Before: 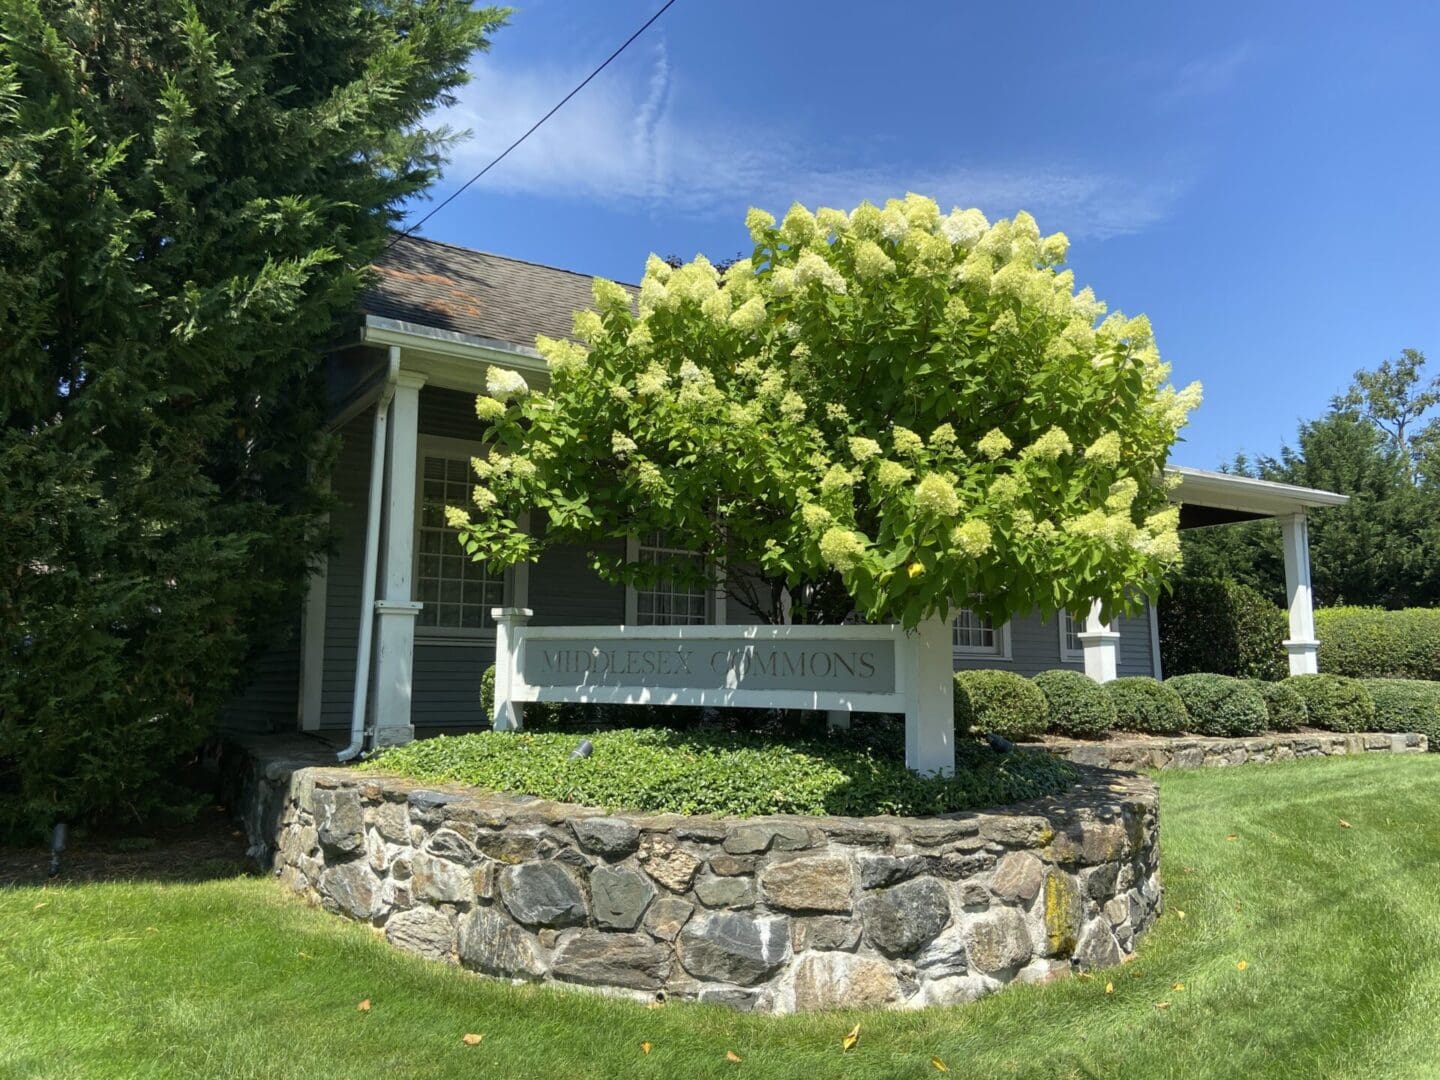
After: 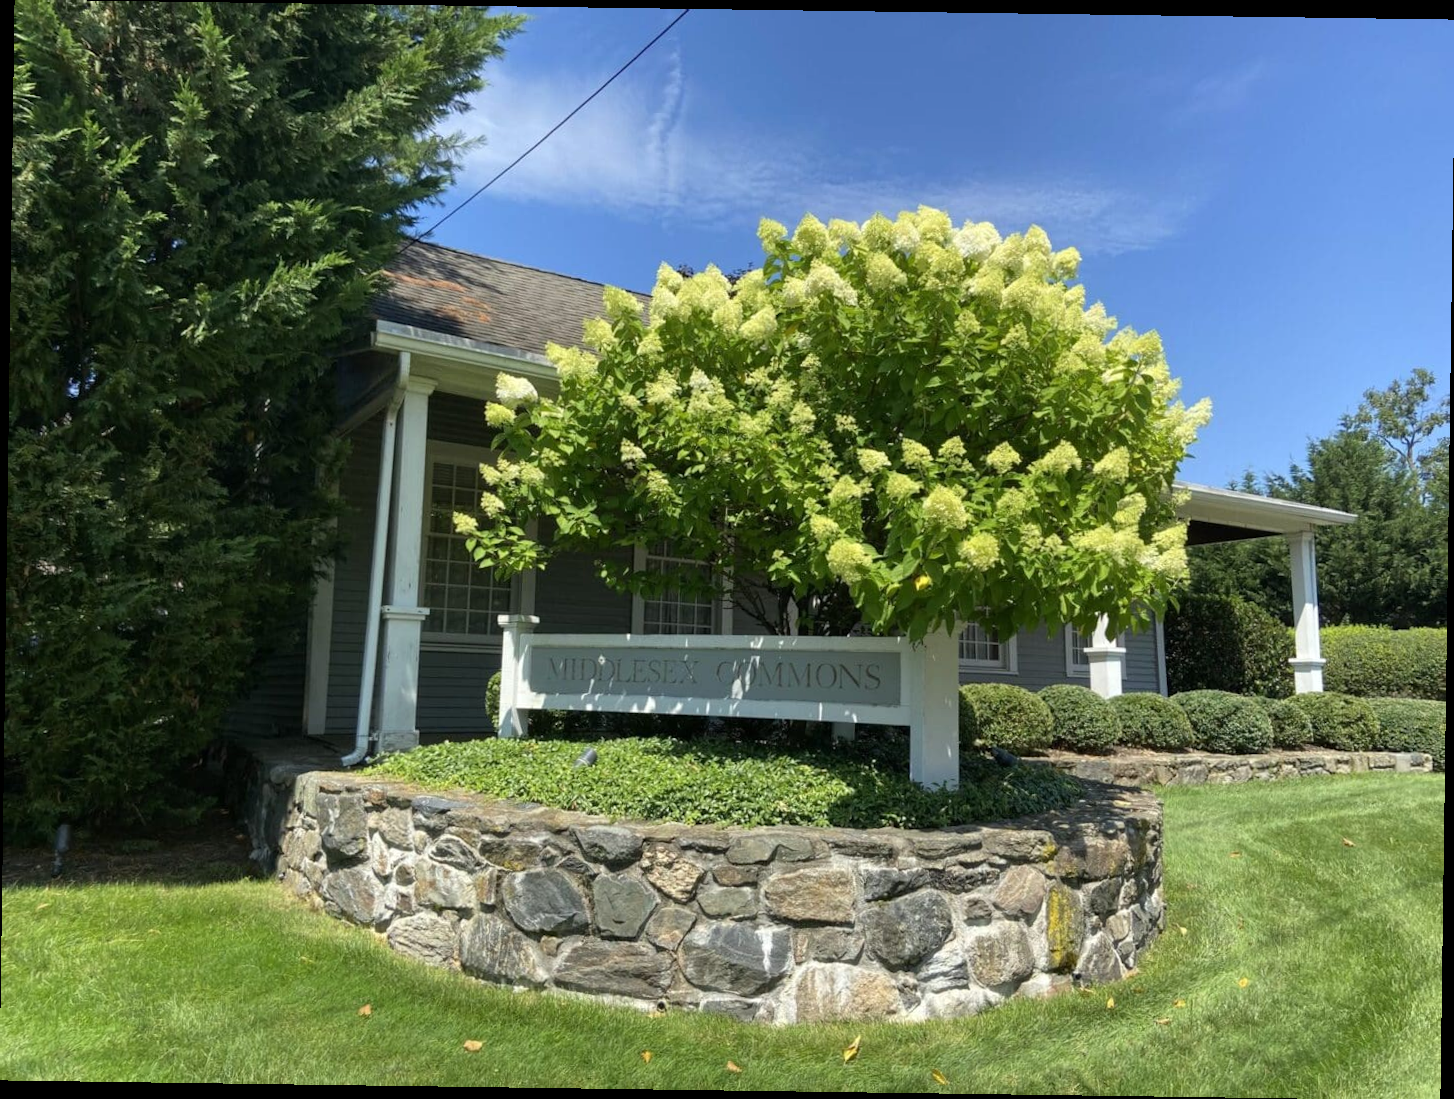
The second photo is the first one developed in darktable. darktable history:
rotate and perspective: rotation 0.8°, automatic cropping off
levels: mode automatic, black 0.023%, white 99.97%, levels [0.062, 0.494, 0.925]
white balance: emerald 1
